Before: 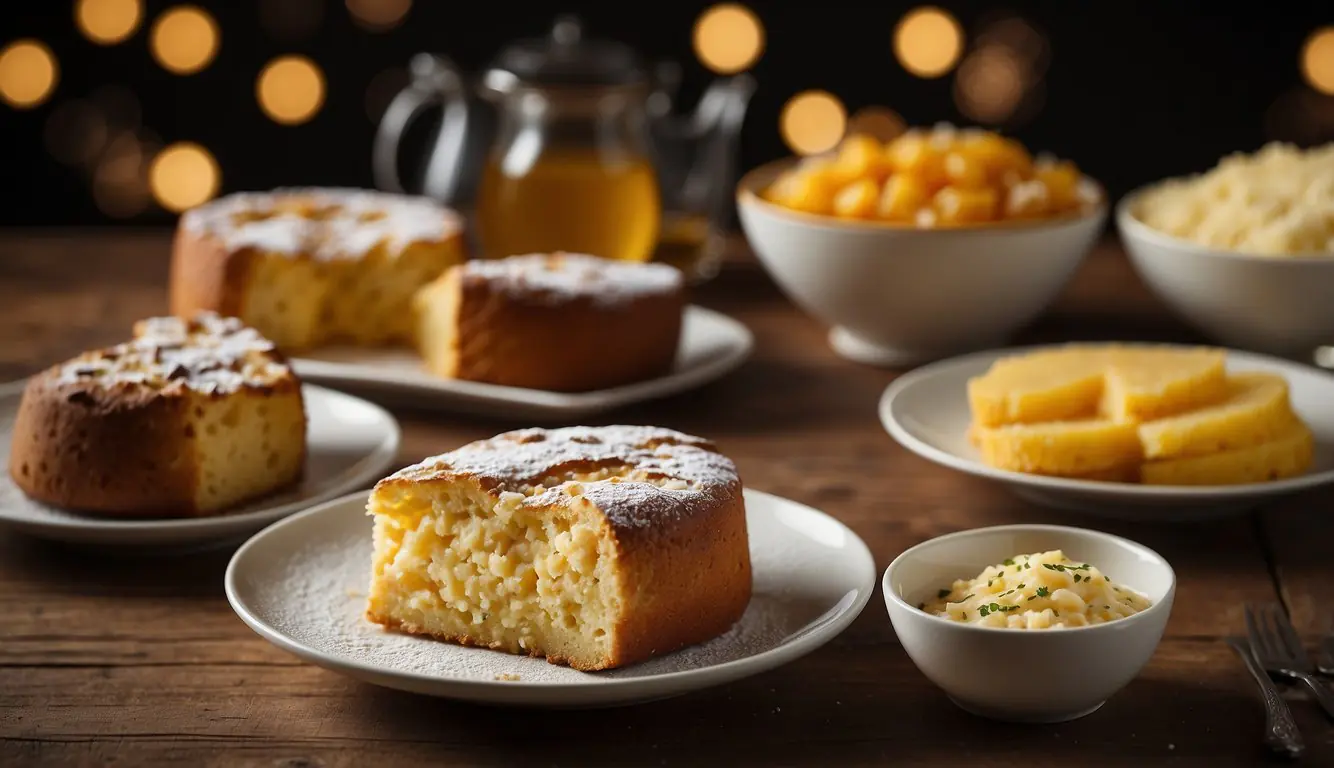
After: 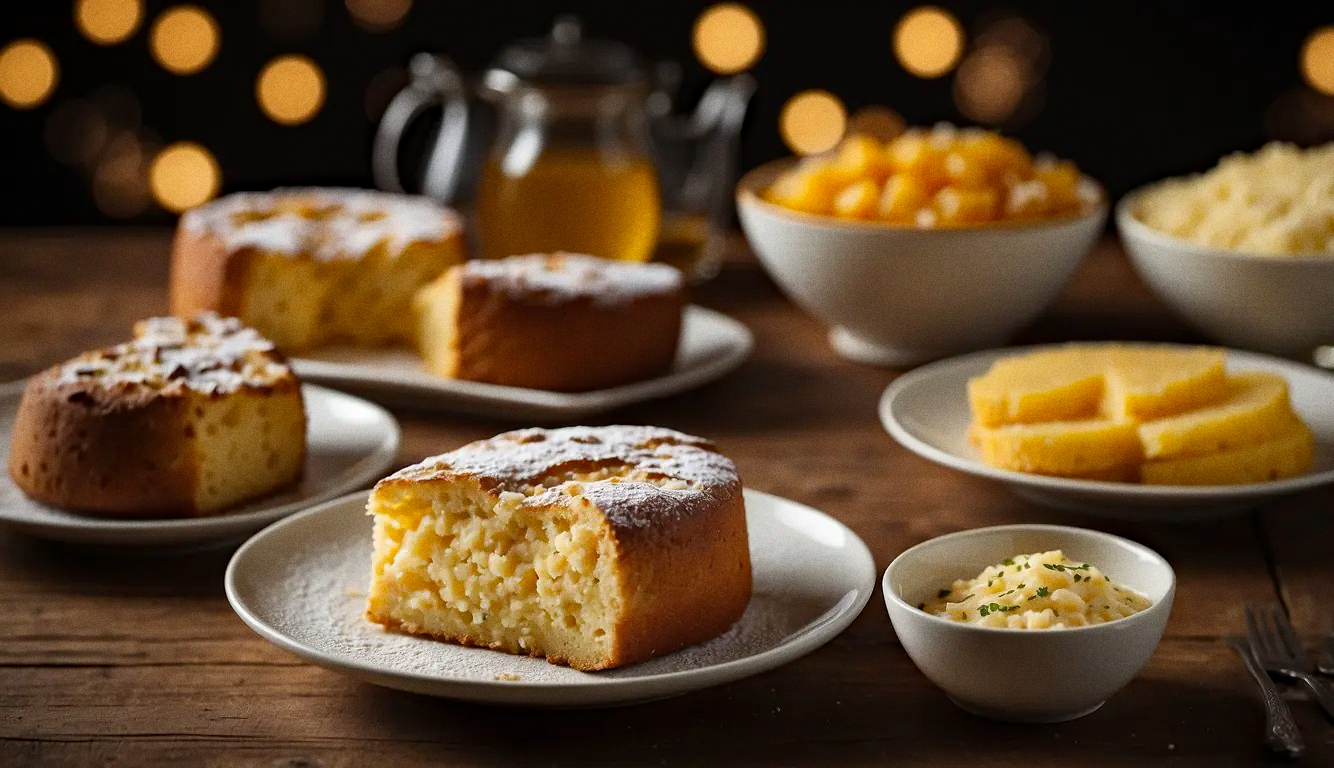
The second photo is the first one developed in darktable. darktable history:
haze removal: compatibility mode true, adaptive false
grain: coarseness 0.47 ISO
